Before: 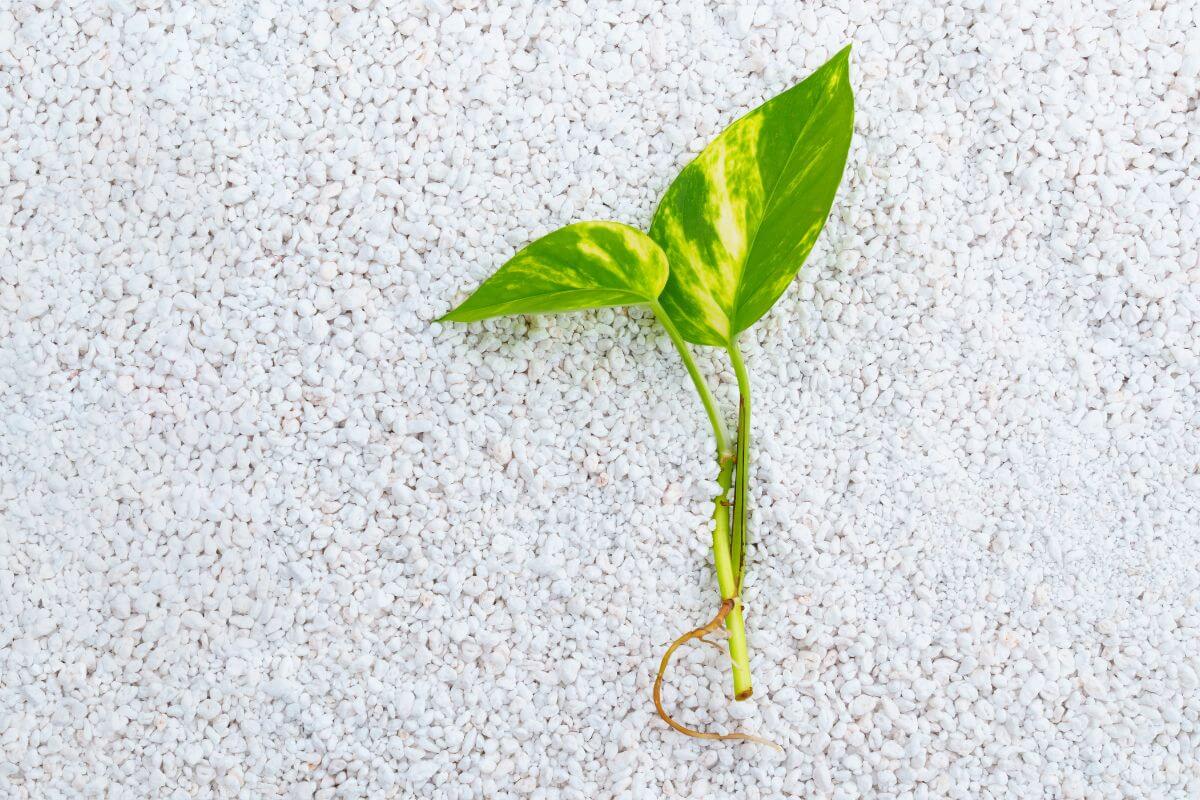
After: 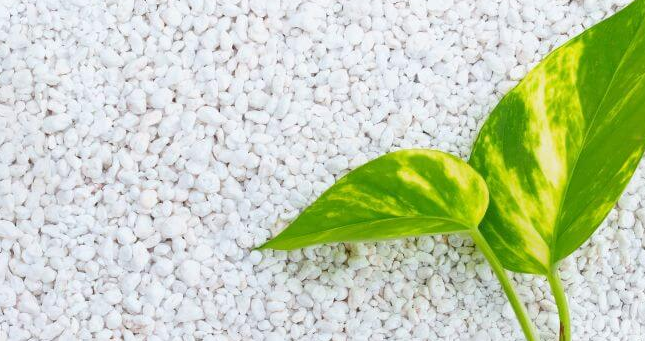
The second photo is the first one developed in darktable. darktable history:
crop: left 15.006%, top 9.057%, right 31.169%, bottom 48.313%
